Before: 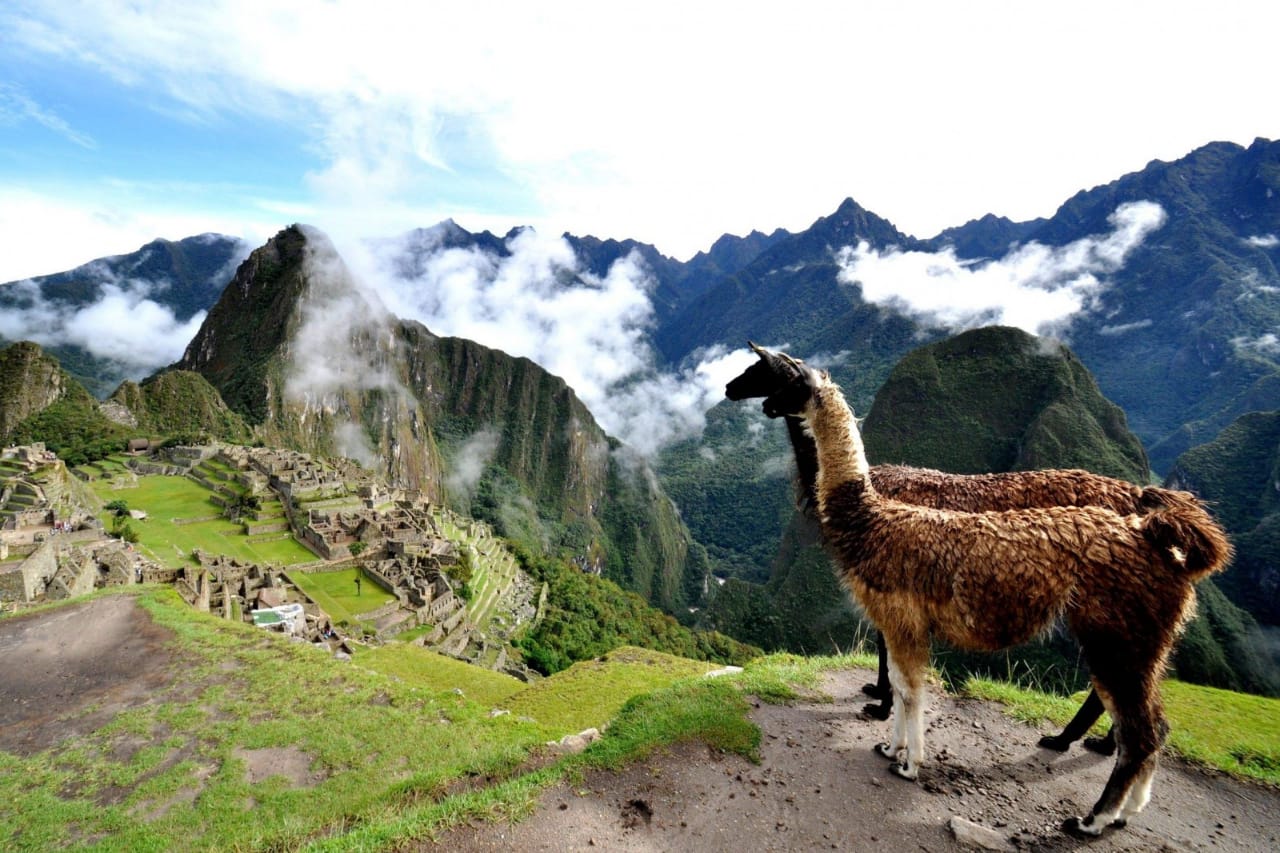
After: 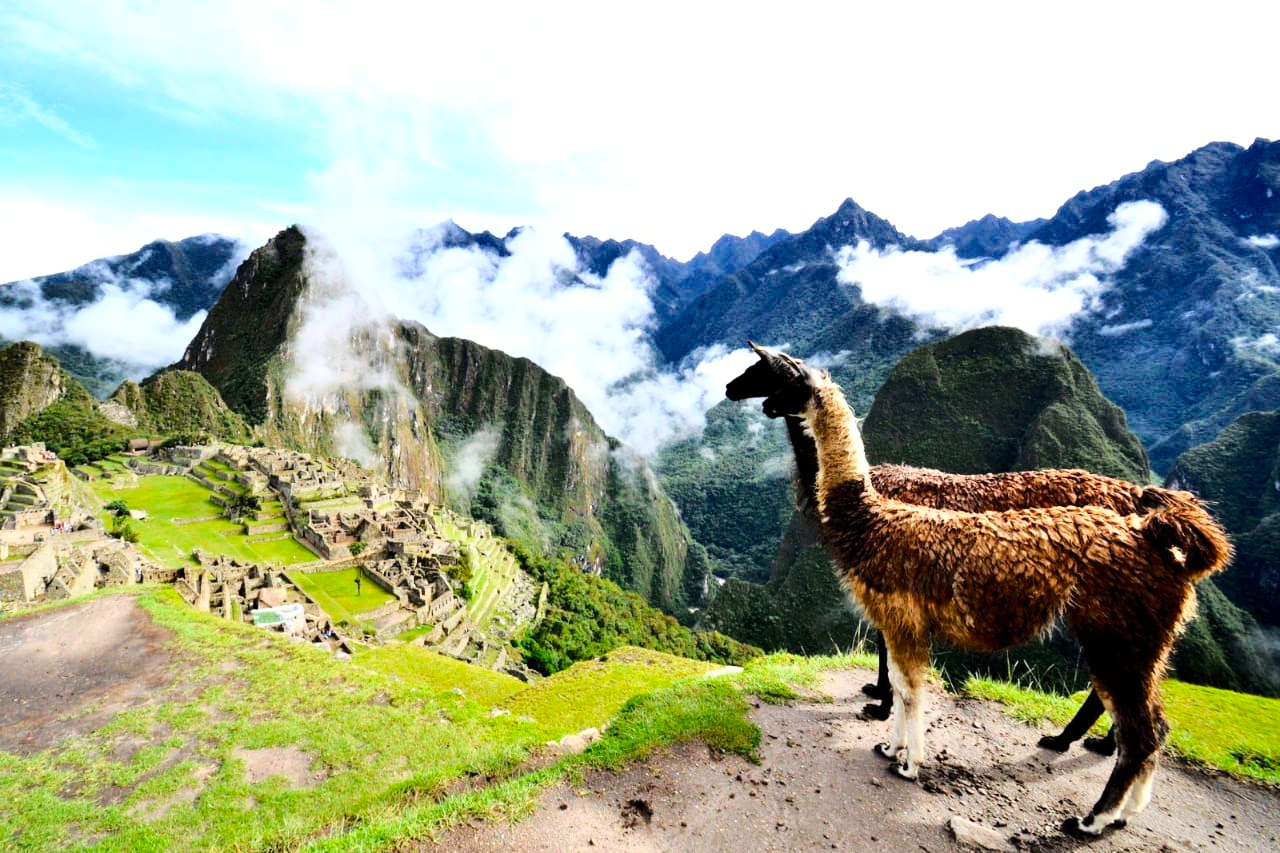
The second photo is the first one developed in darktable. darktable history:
base curve: curves: ch0 [(0, 0) (0.032, 0.037) (0.105, 0.228) (0.435, 0.76) (0.856, 0.983) (1, 1)]
color balance rgb: perceptual saturation grading › global saturation 8.89%, saturation formula JzAzBz (2021)
